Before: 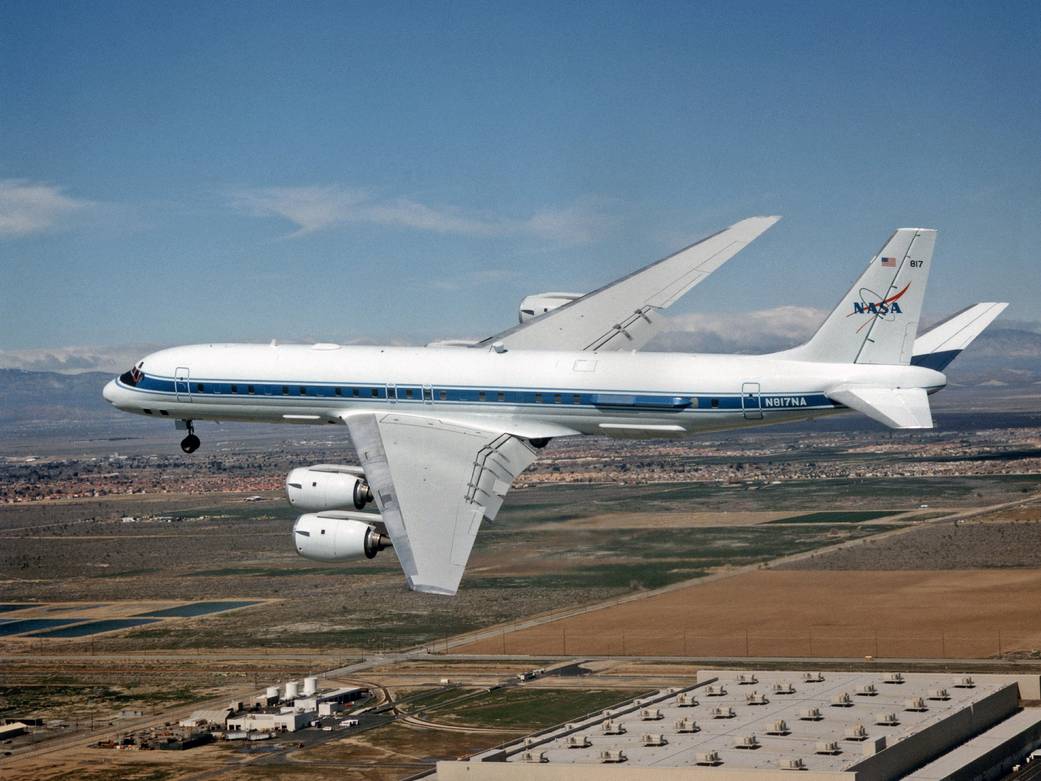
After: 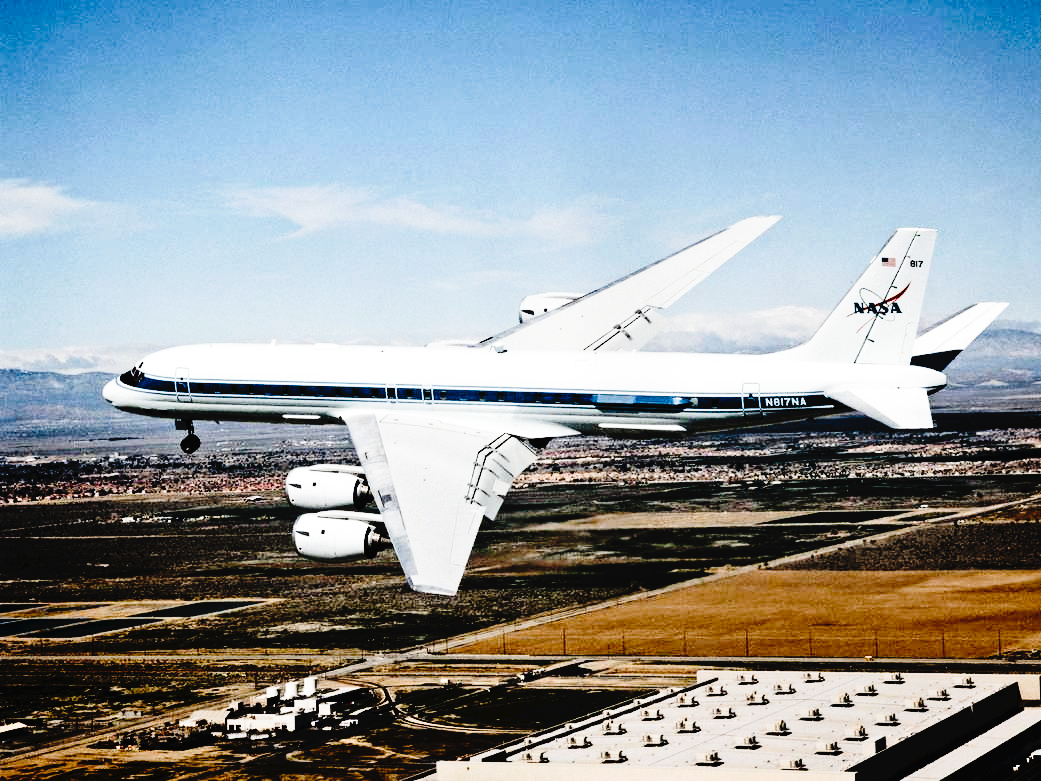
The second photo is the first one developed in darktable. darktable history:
color balance rgb: perceptual saturation grading › global saturation 20%, perceptual saturation grading › highlights -25%, perceptual saturation grading › shadows 50%
tone equalizer: -8 EV -1.08 EV, -7 EV -1.01 EV, -6 EV -0.867 EV, -5 EV -0.578 EV, -3 EV 0.578 EV, -2 EV 0.867 EV, -1 EV 1.01 EV, +0 EV 1.08 EV, edges refinement/feathering 500, mask exposure compensation -1.57 EV, preserve details no
filmic rgb: black relative exposure -5 EV, white relative exposure 3.5 EV, hardness 3.19, contrast 1.5, highlights saturation mix -50%
tone curve: curves: ch0 [(0, 0) (0.003, 0.03) (0.011, 0.03) (0.025, 0.033) (0.044, 0.035) (0.069, 0.04) (0.1, 0.046) (0.136, 0.052) (0.177, 0.08) (0.224, 0.121) (0.277, 0.225) (0.335, 0.343) (0.399, 0.456) (0.468, 0.555) (0.543, 0.647) (0.623, 0.732) (0.709, 0.808) (0.801, 0.886) (0.898, 0.947) (1, 1)], preserve colors none
